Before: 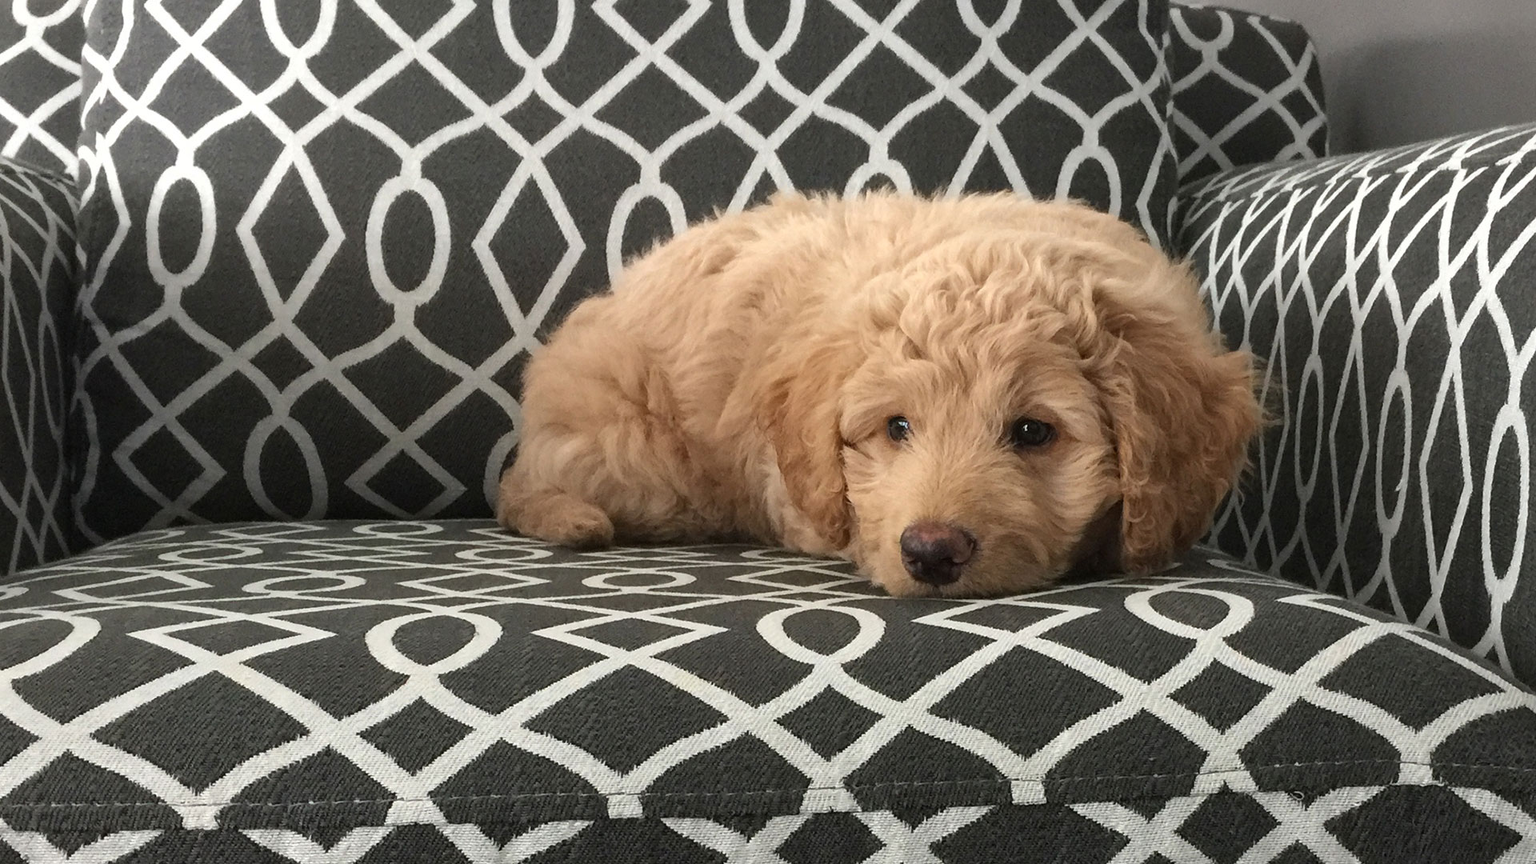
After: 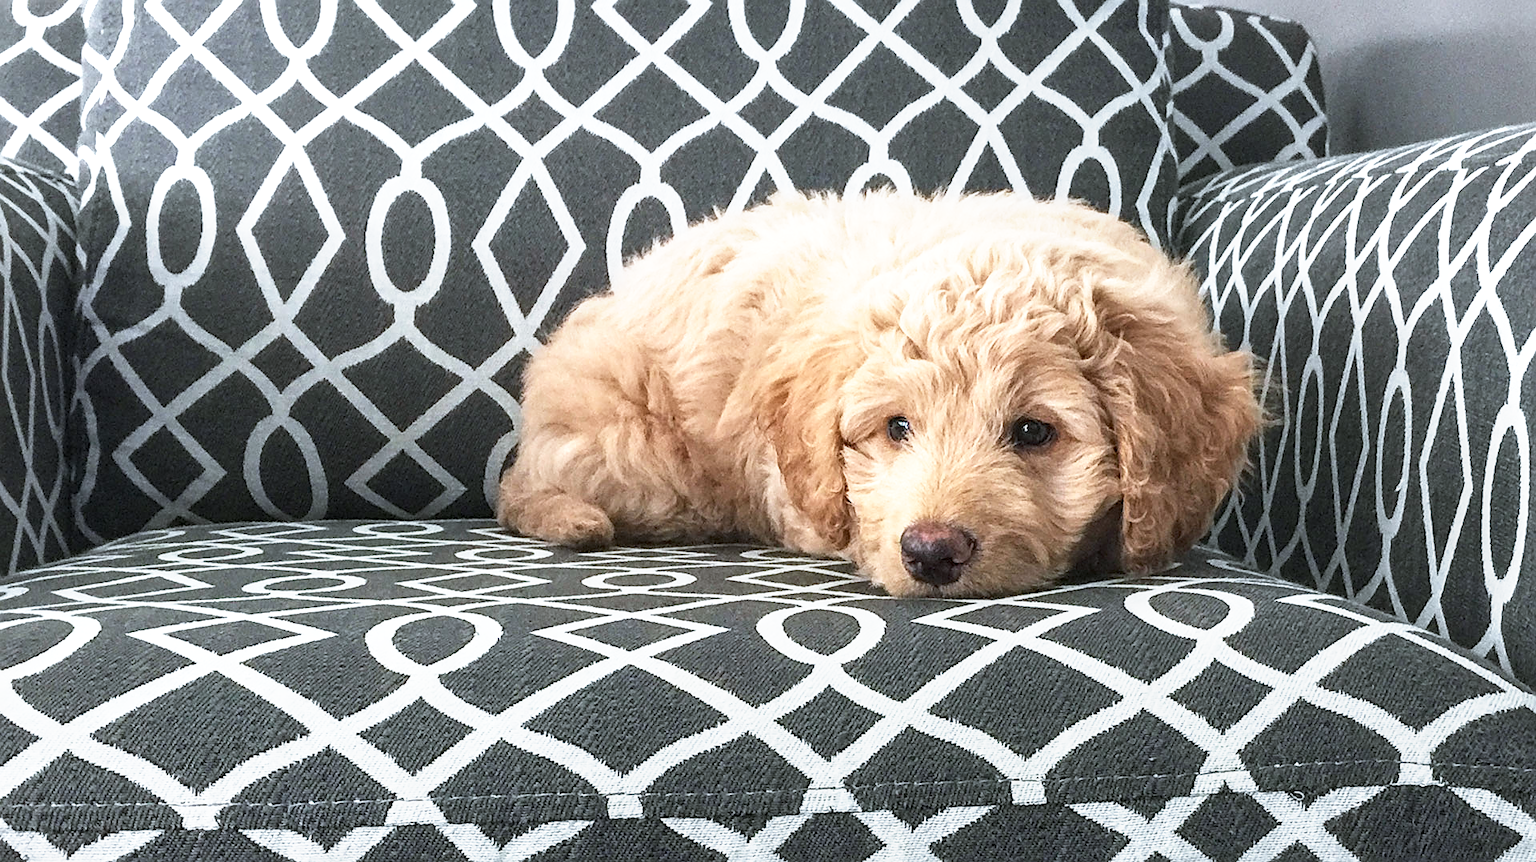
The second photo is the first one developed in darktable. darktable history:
base curve: curves: ch0 [(0, 0) (0.495, 0.917) (1, 1)], preserve colors none
color calibration: x 0.37, y 0.382, temperature 4313.32 K
crop: top 0.05%, bottom 0.098%
local contrast: on, module defaults
sharpen: on, module defaults
